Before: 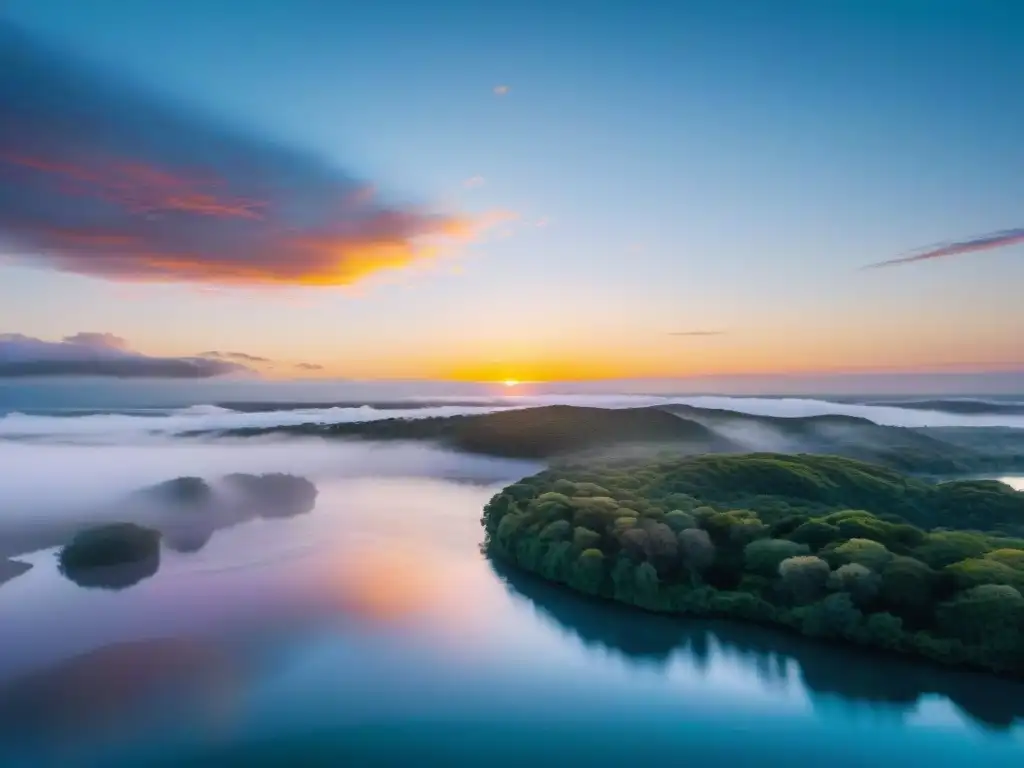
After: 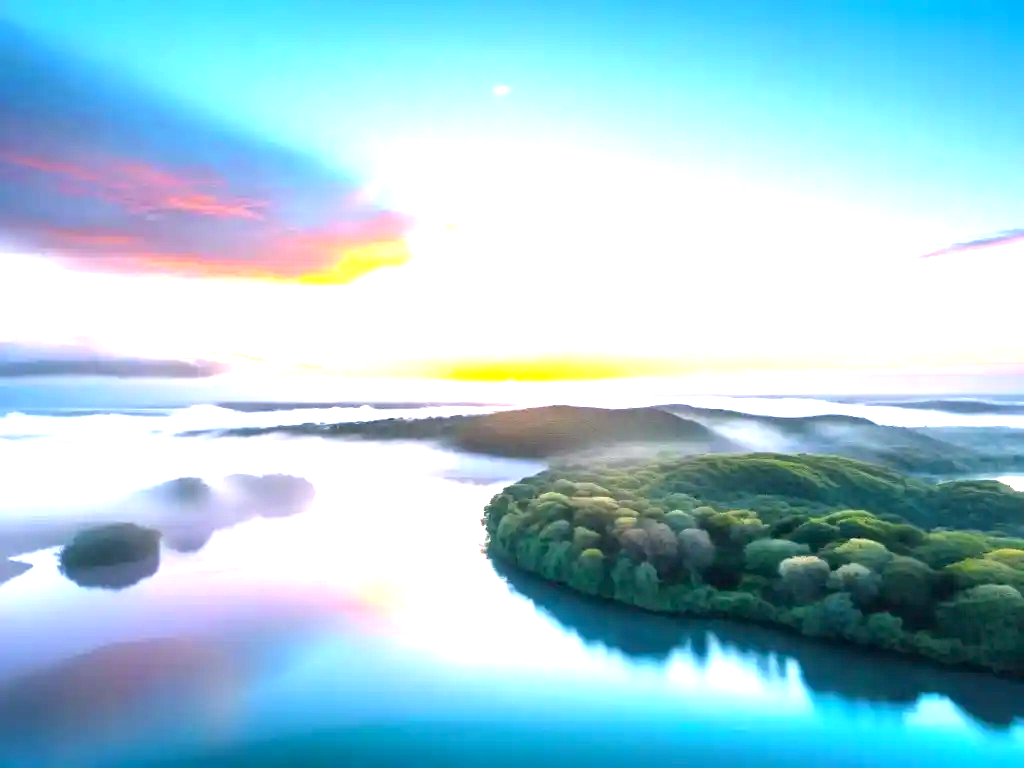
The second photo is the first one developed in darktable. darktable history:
exposure: black level correction 0.001, exposure 1.855 EV, compensate highlight preservation false
